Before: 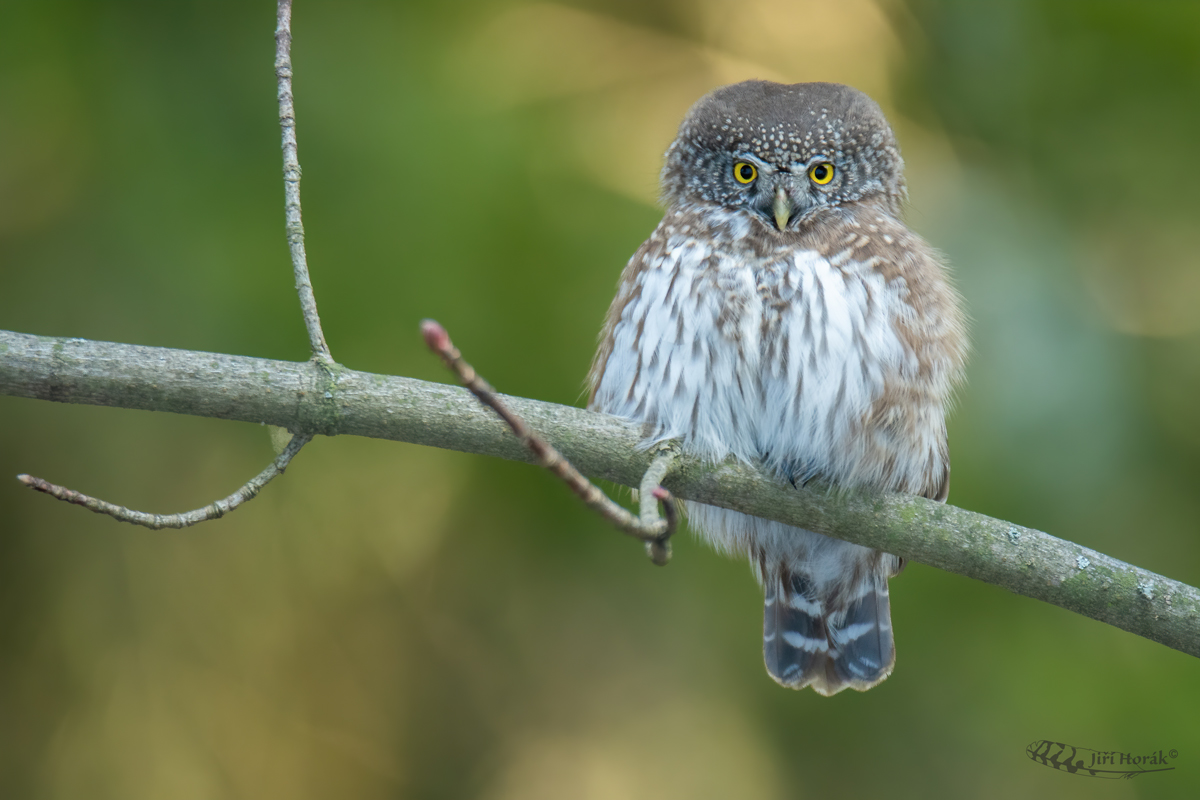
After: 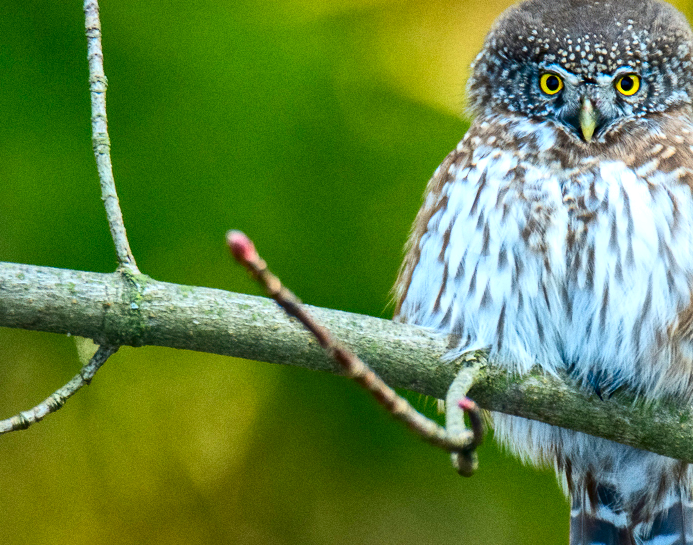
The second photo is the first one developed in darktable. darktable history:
local contrast: mode bilateral grid, contrast 20, coarseness 19, detail 163%, midtone range 0.2
contrast brightness saturation: contrast 0.26, brightness 0.02, saturation 0.87
crop: left 16.202%, top 11.208%, right 26.045%, bottom 20.557%
grain: coarseness 0.47 ISO
